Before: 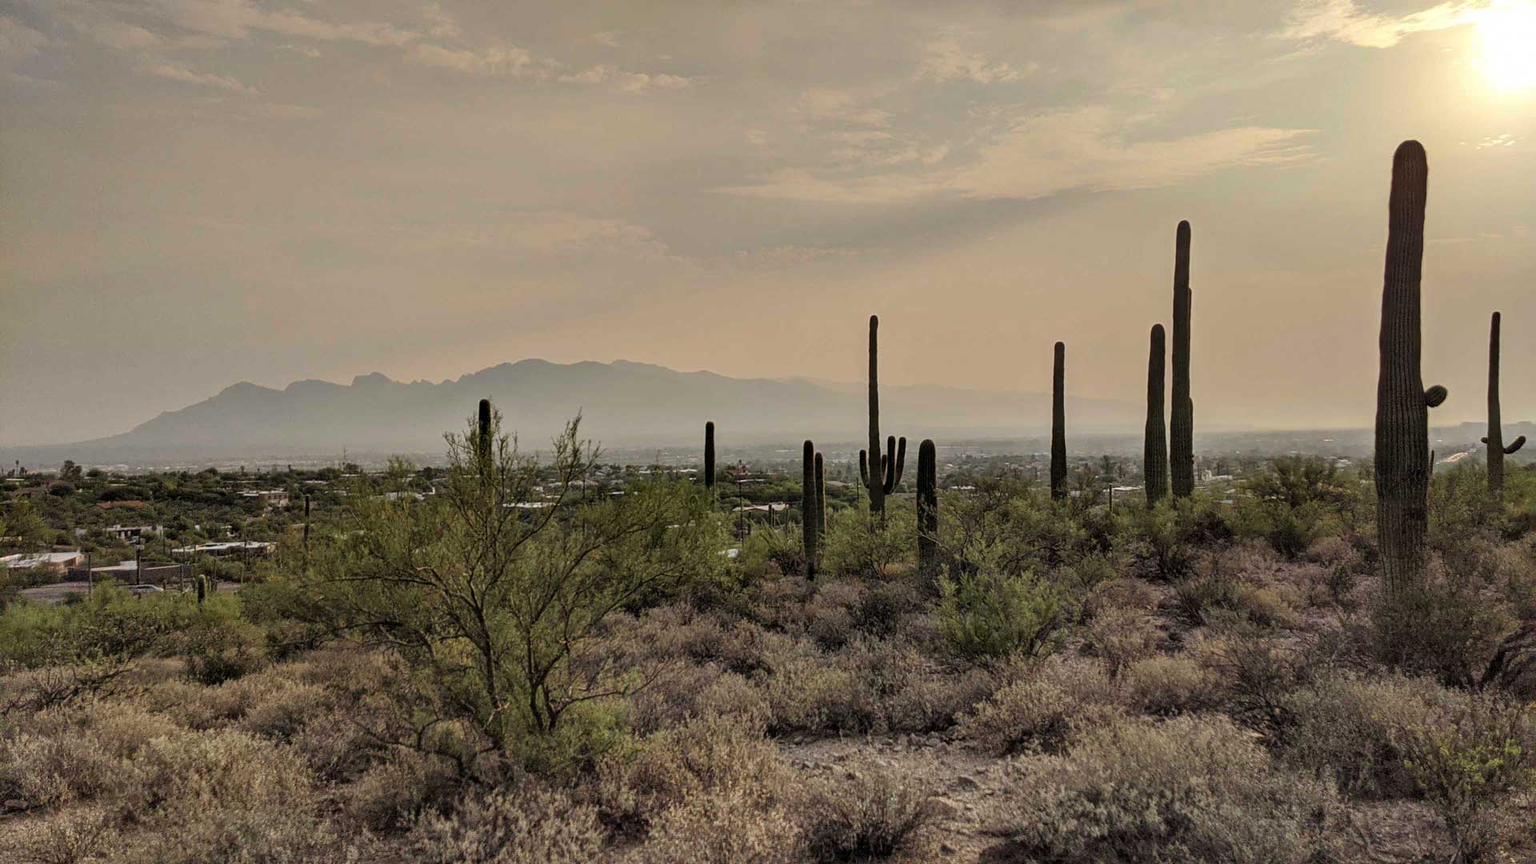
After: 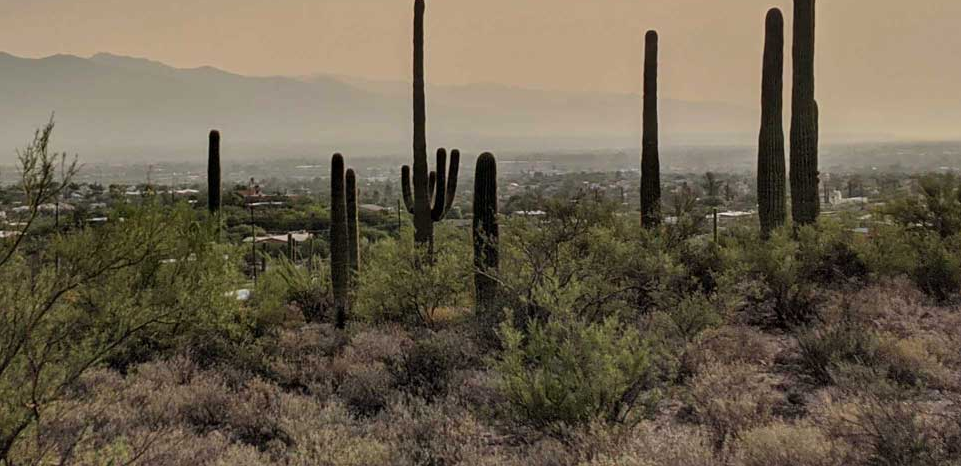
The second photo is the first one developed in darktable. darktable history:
crop: left 35.066%, top 36.774%, right 14.855%, bottom 20.025%
